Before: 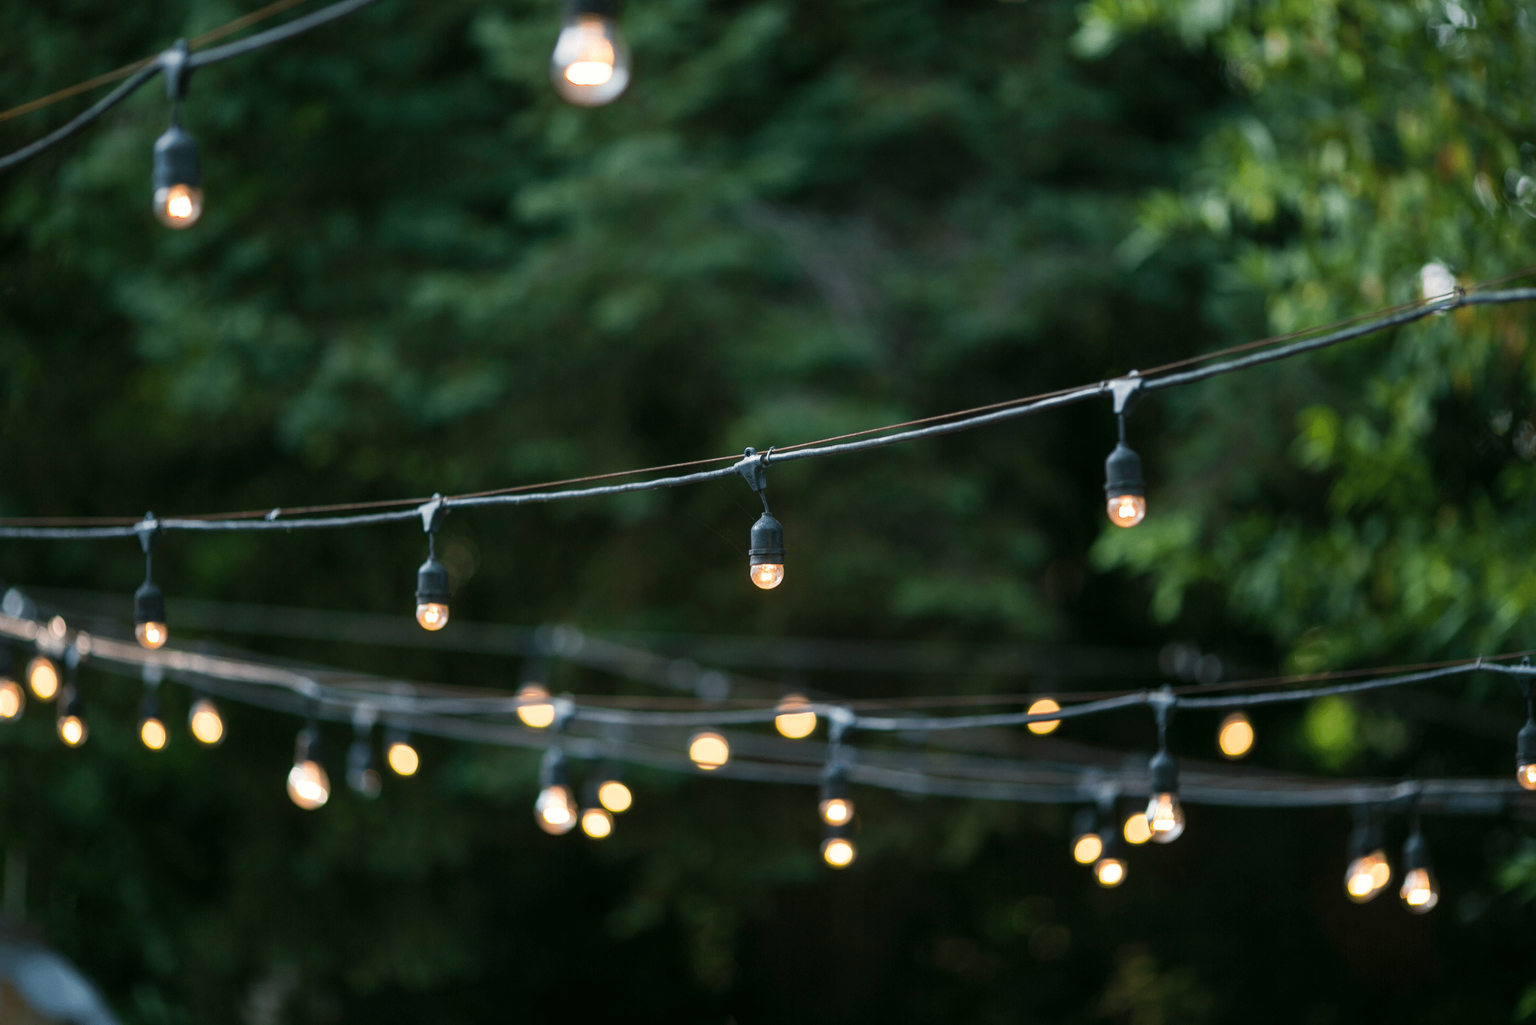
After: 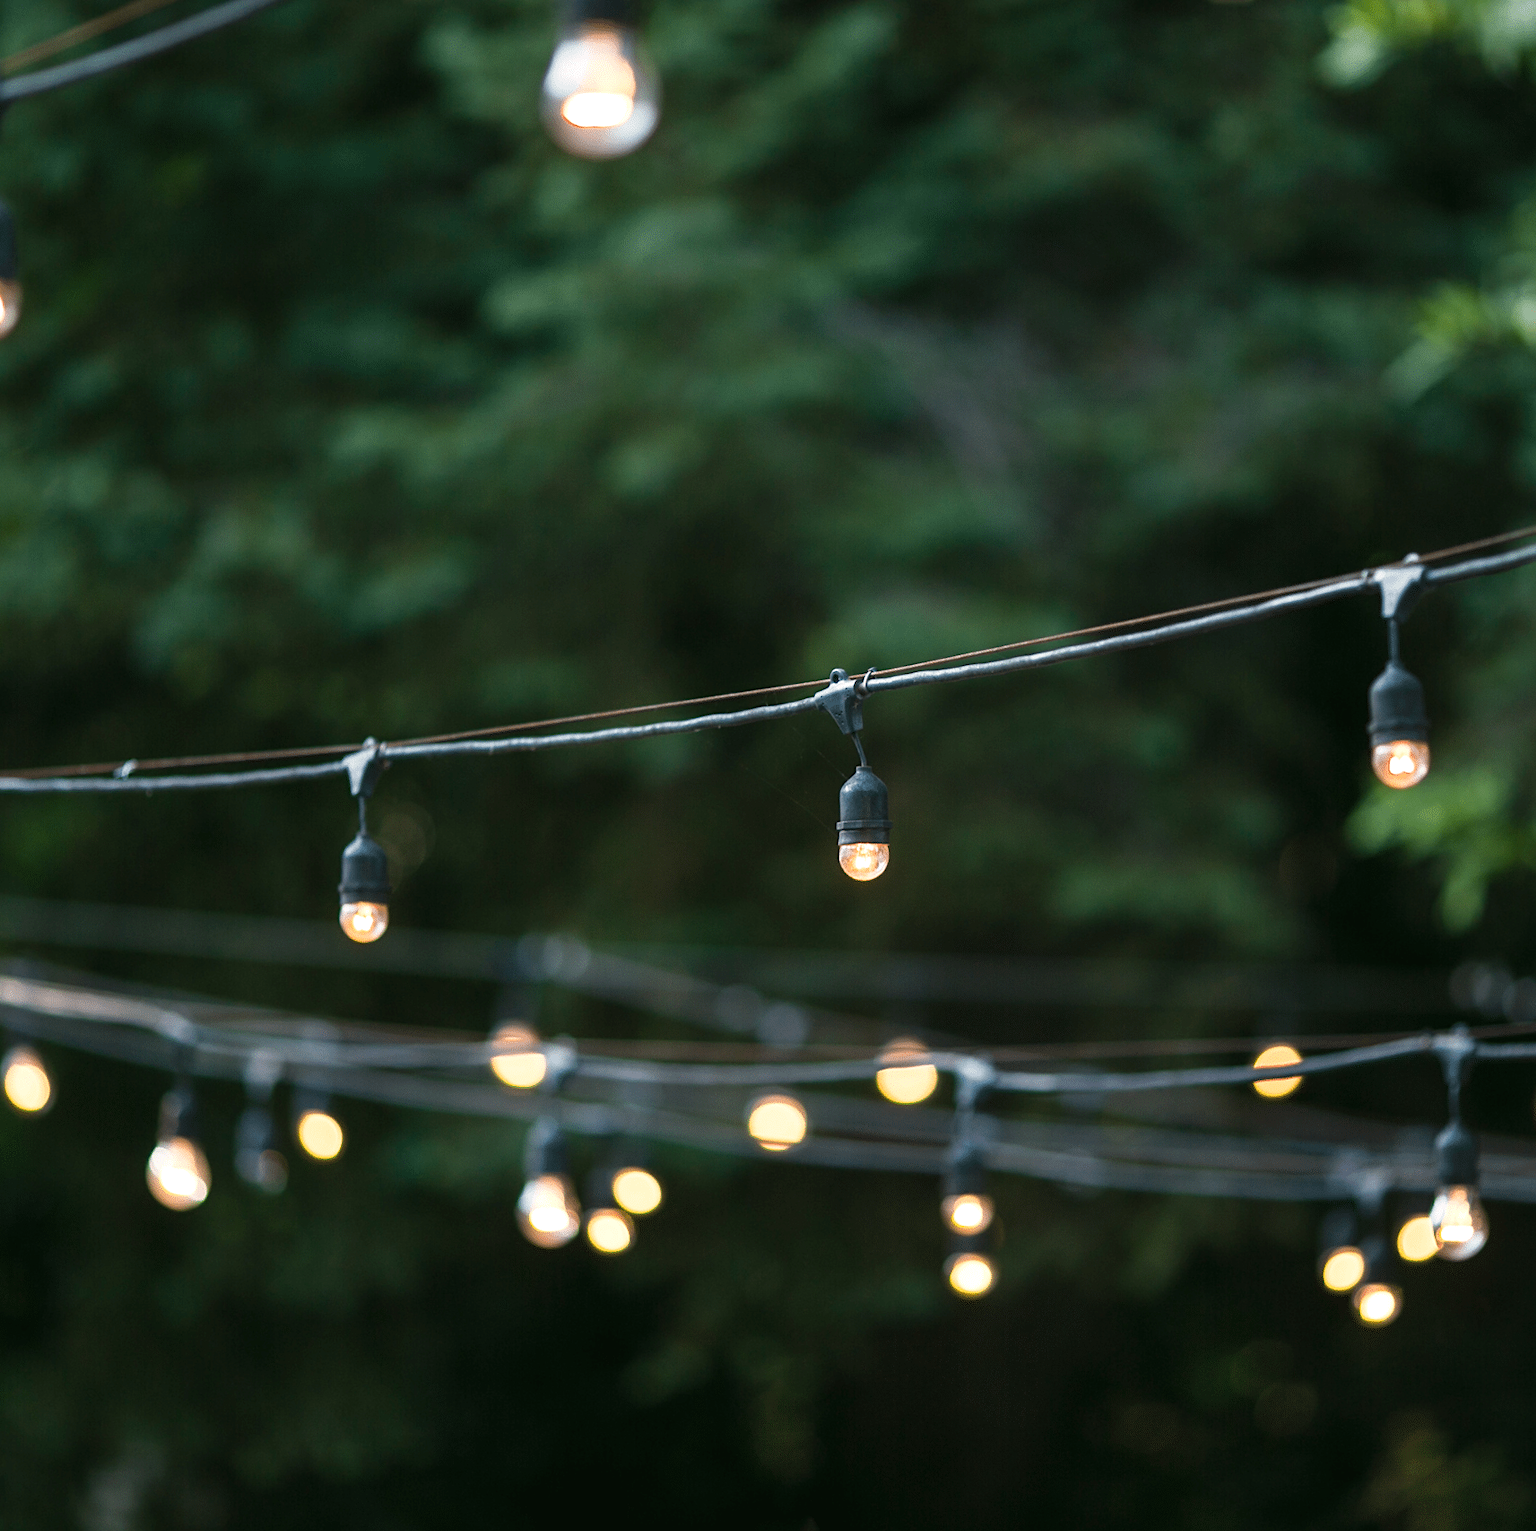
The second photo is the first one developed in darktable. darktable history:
crop and rotate: left 12.318%, right 20.767%
exposure: black level correction -0.001, exposure 0.08 EV, compensate highlight preservation false
shadows and highlights: shadows 0.692, highlights 41.77
sharpen: amount 0.204
